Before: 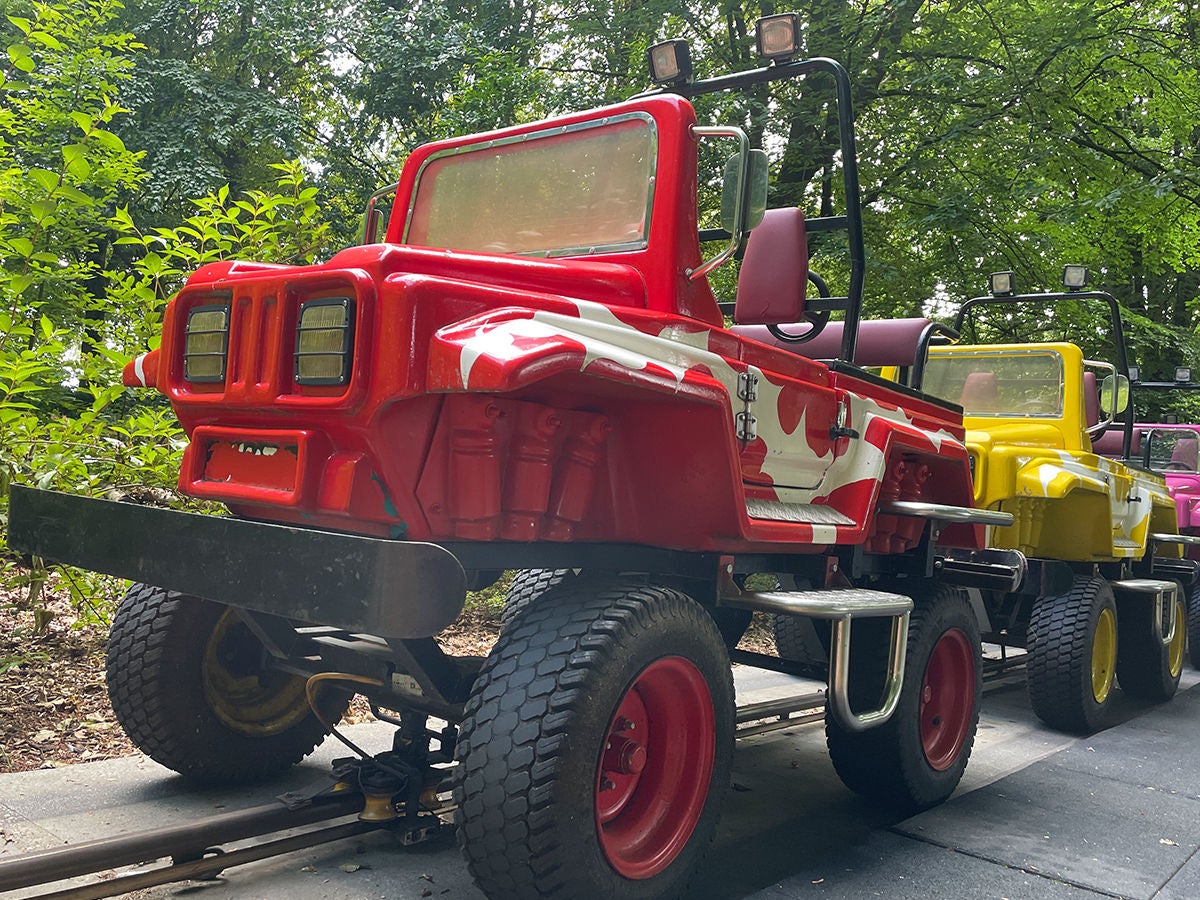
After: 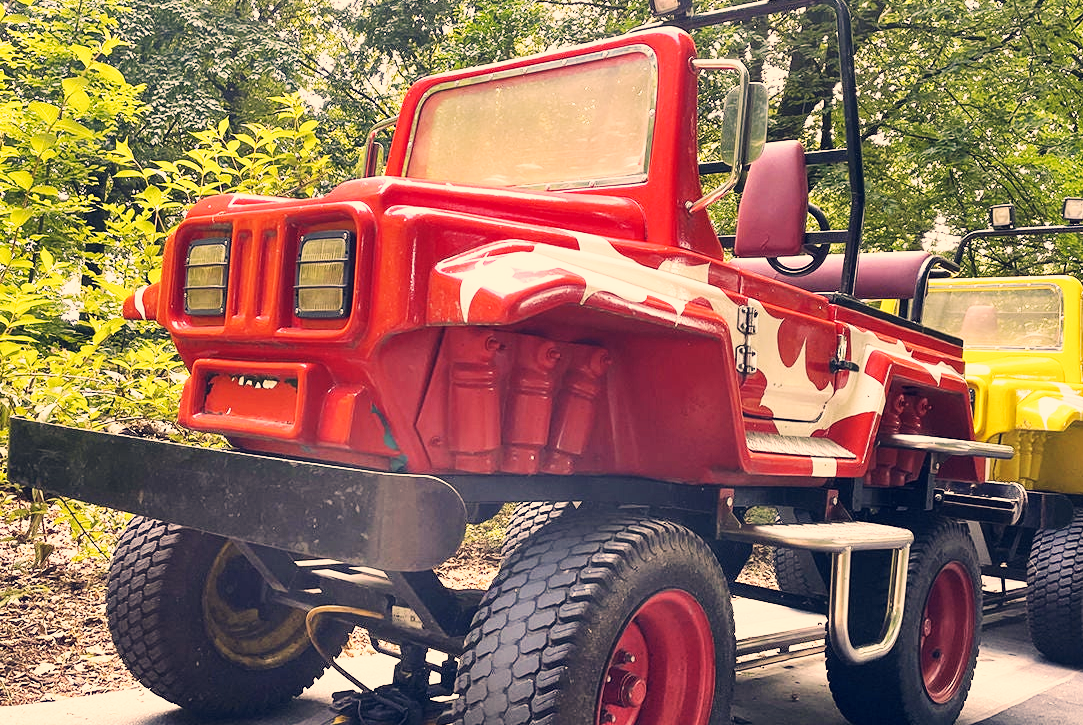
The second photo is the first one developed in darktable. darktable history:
base curve: curves: ch0 [(0, 0) (0.007, 0.004) (0.027, 0.03) (0.046, 0.07) (0.207, 0.54) (0.442, 0.872) (0.673, 0.972) (1, 1)], preserve colors none
crop: top 7.49%, right 9.717%, bottom 11.943%
tone equalizer: on, module defaults
color correction: highlights a* 19.59, highlights b* 27.49, shadows a* 3.46, shadows b* -17.28, saturation 0.73
white balance: red 1.009, blue 0.985
shadows and highlights: shadows 60, soften with gaussian
